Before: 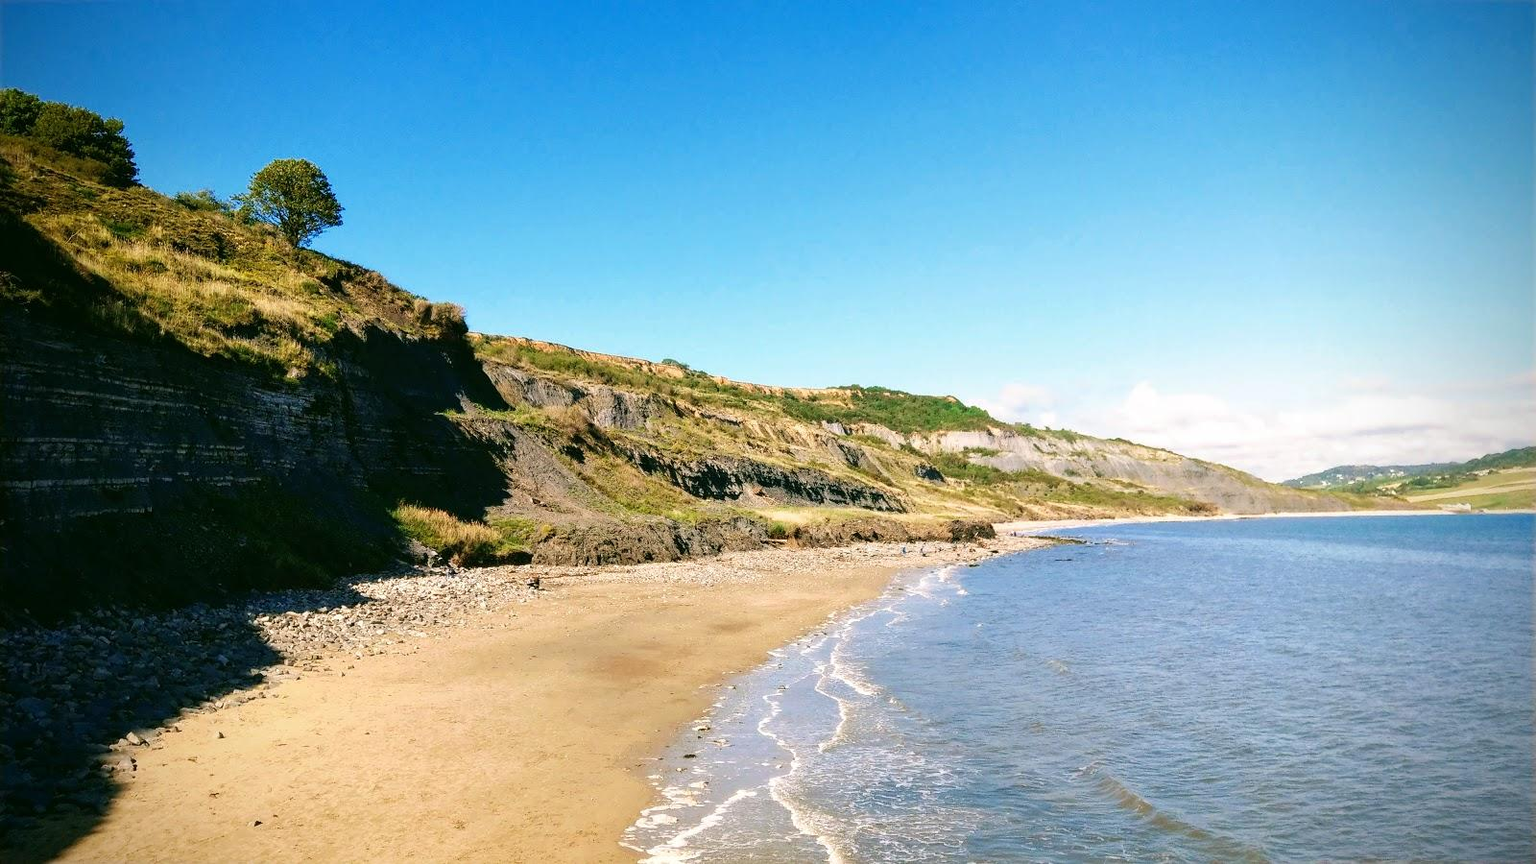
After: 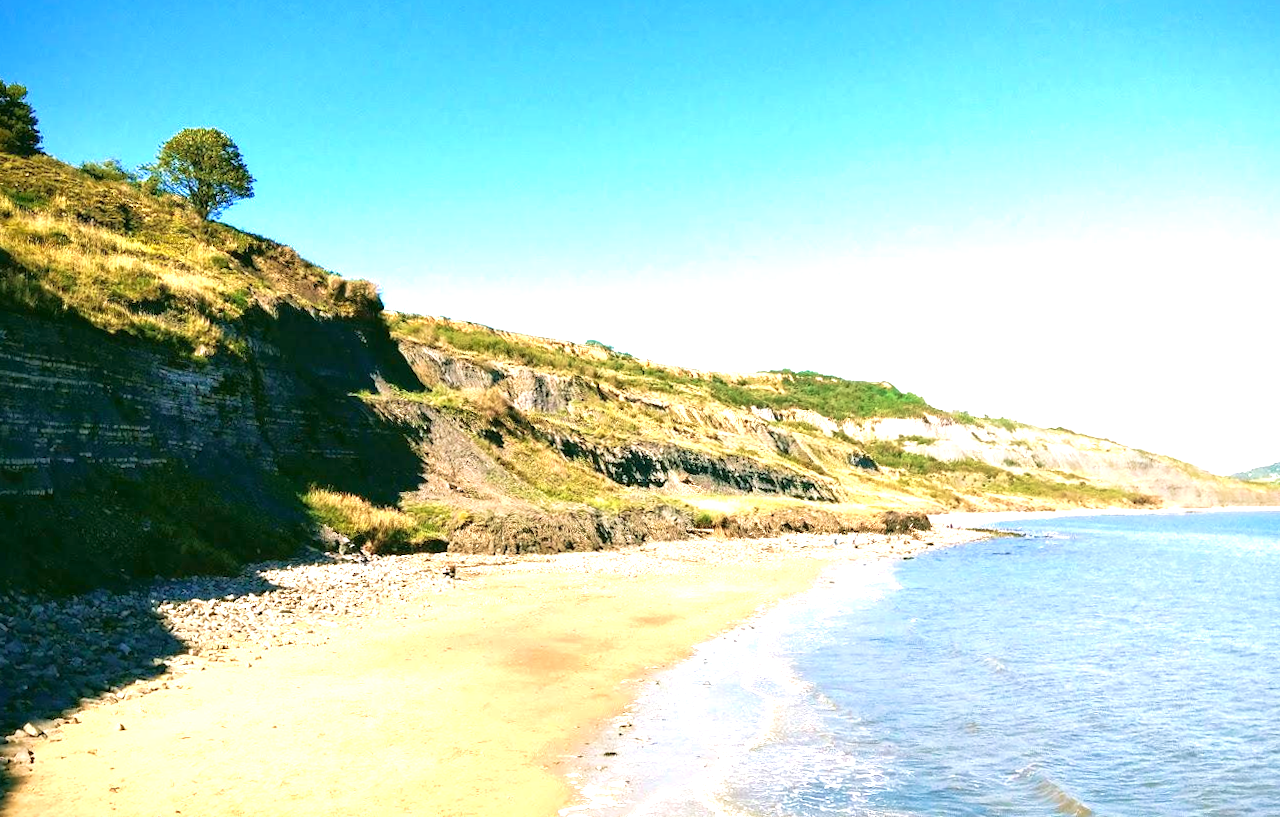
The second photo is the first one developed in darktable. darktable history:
rotate and perspective: rotation 1.57°, crop left 0.018, crop right 0.982, crop top 0.039, crop bottom 0.961
rgb curve: curves: ch0 [(0, 0) (0.053, 0.068) (0.122, 0.128) (1, 1)]
crop and rotate: angle 1°, left 4.281%, top 0.642%, right 11.383%, bottom 2.486%
velvia: on, module defaults
exposure: exposure 1 EV, compensate highlight preservation false
